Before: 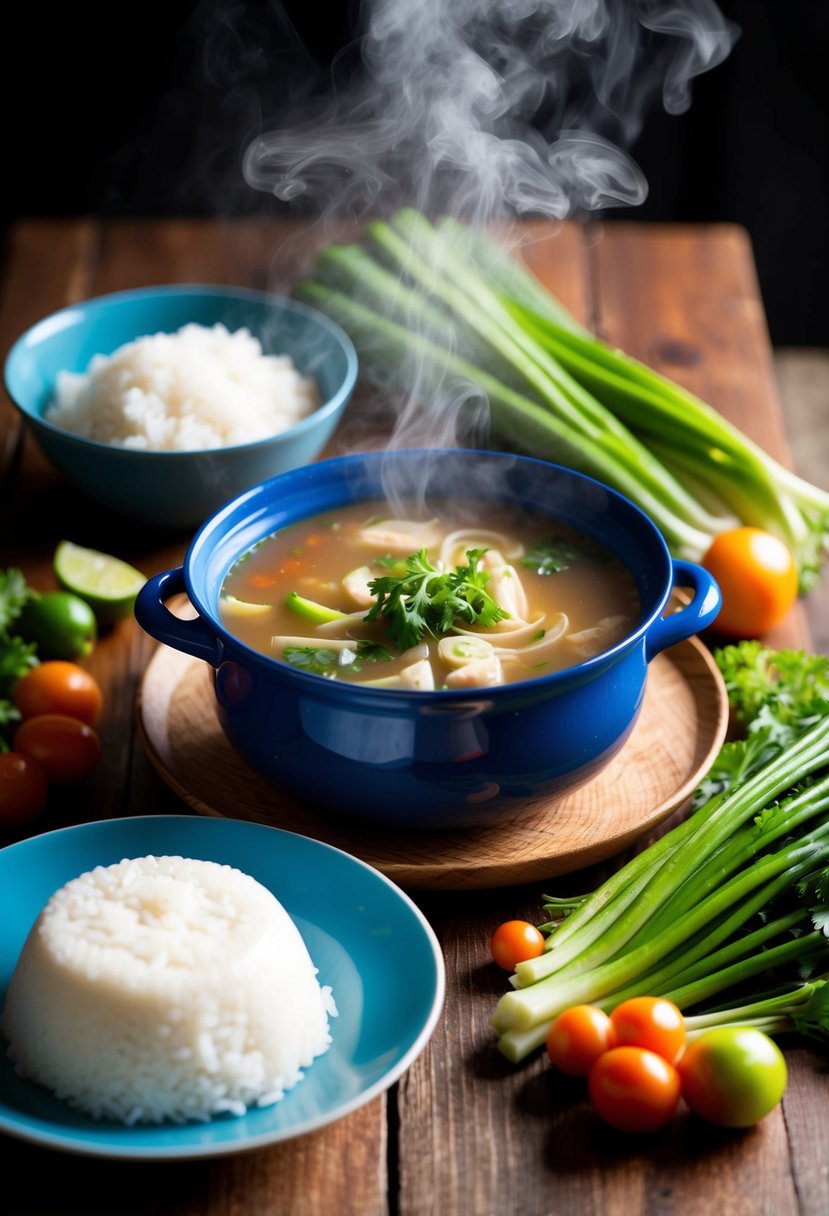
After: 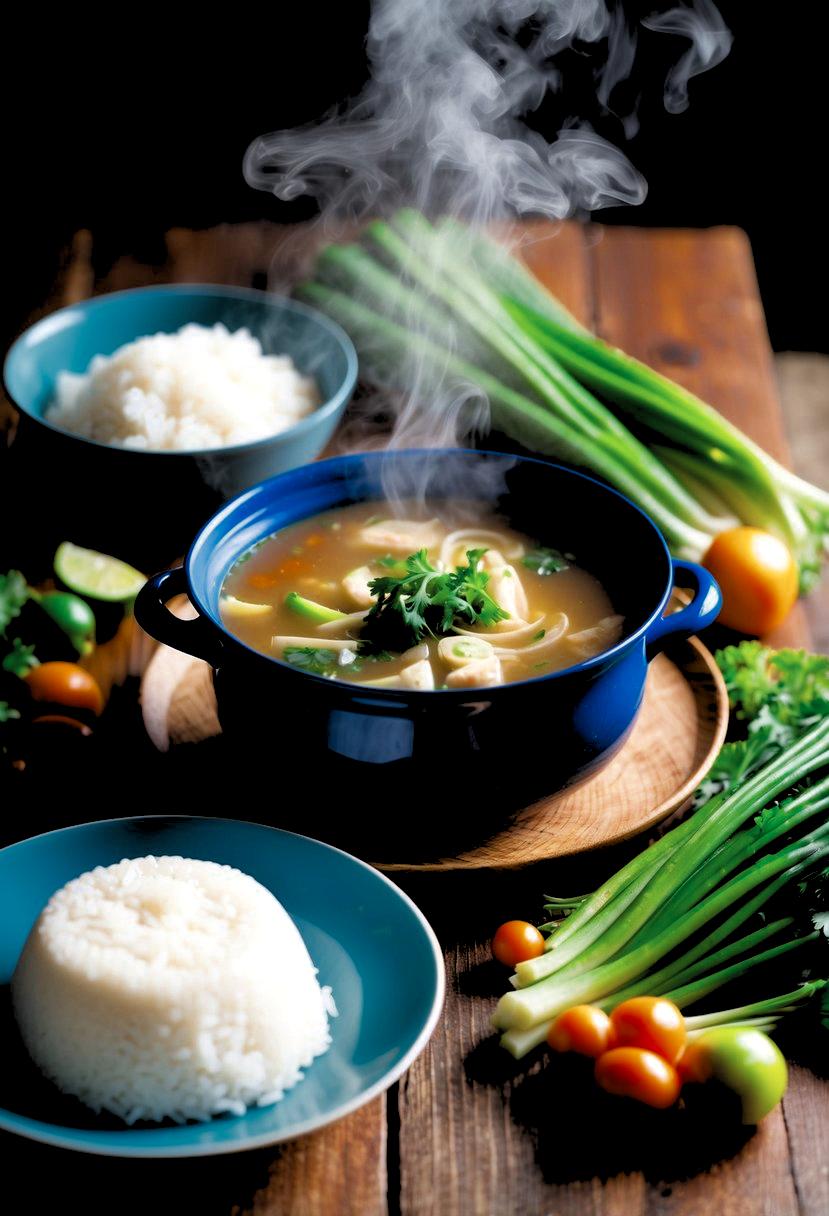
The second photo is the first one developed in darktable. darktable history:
base curve: preserve colors none
color zones: curves: ch0 [(0, 0.5) (0.125, 0.4) (0.25, 0.5) (0.375, 0.4) (0.5, 0.4) (0.625, 0.35) (0.75, 0.35) (0.875, 0.5)]; ch1 [(0, 0.35) (0.125, 0.45) (0.25, 0.35) (0.375, 0.35) (0.5, 0.35) (0.625, 0.35) (0.75, 0.45) (0.875, 0.35)]; ch2 [(0, 0.6) (0.125, 0.5) (0.25, 0.5) (0.375, 0.6) (0.5, 0.6) (0.625, 0.5) (0.75, 0.5) (0.875, 0.5)]
color balance rgb: perceptual saturation grading › global saturation 20%, global vibrance 20%
rgb levels: levels [[0.029, 0.461, 0.922], [0, 0.5, 1], [0, 0.5, 1]]
